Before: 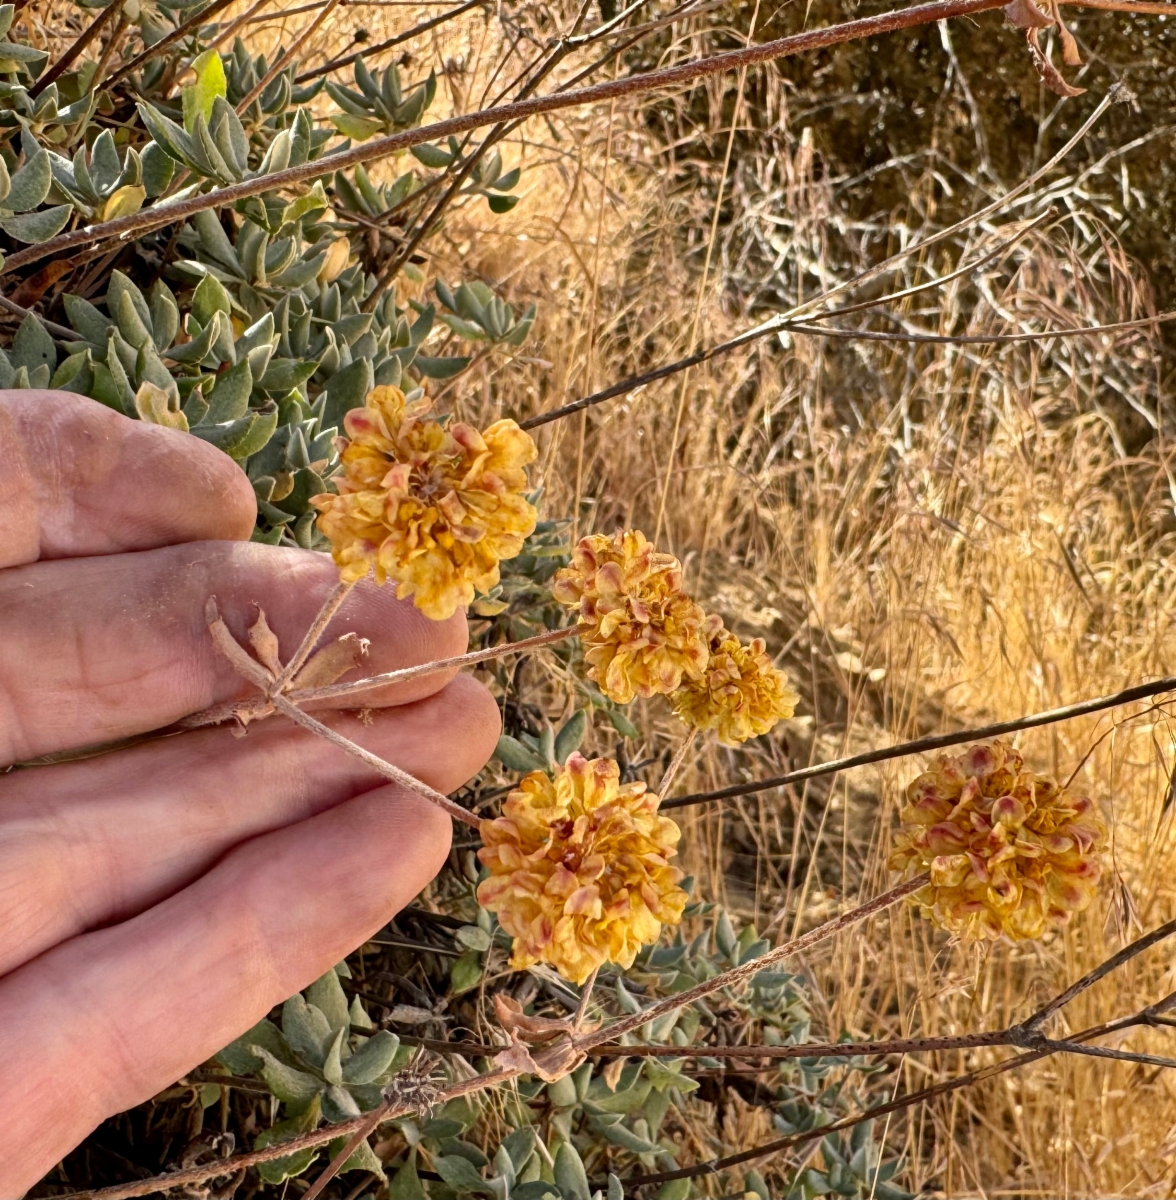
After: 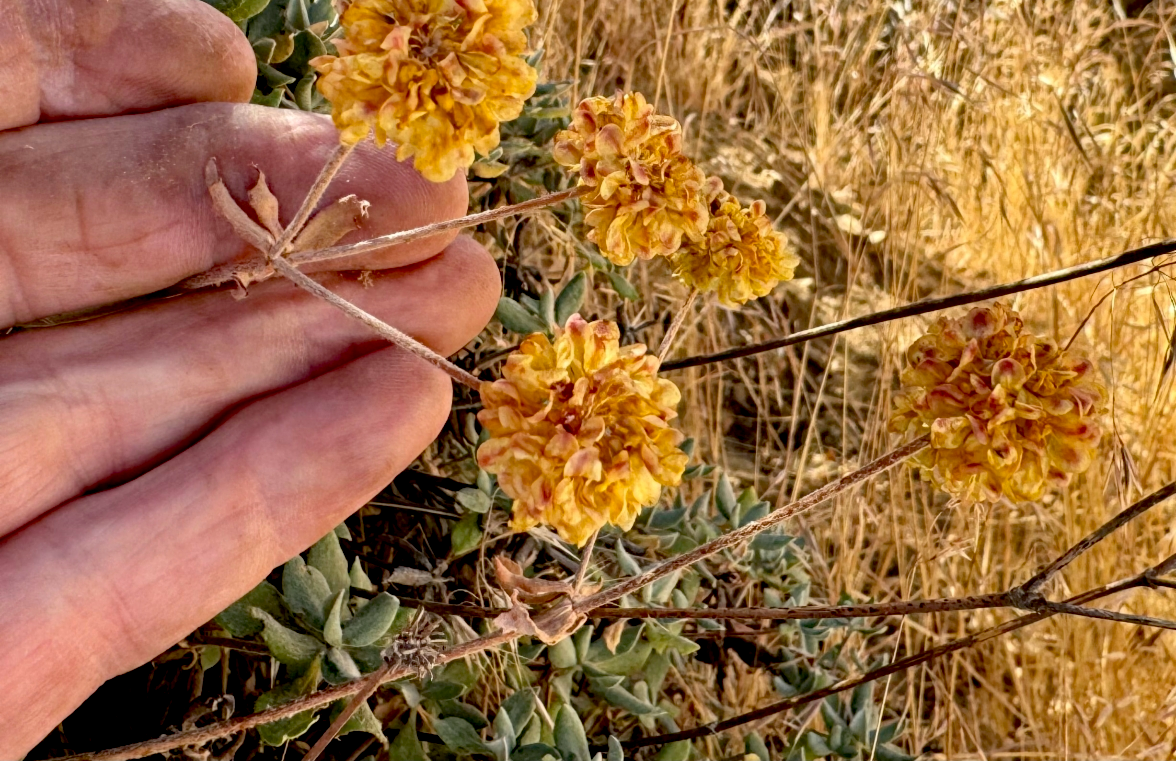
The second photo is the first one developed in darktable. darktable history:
haze removal: adaptive false
crop and rotate: top 36.521%
exposure: black level correction 0.014, compensate exposure bias true, compensate highlight preservation false
